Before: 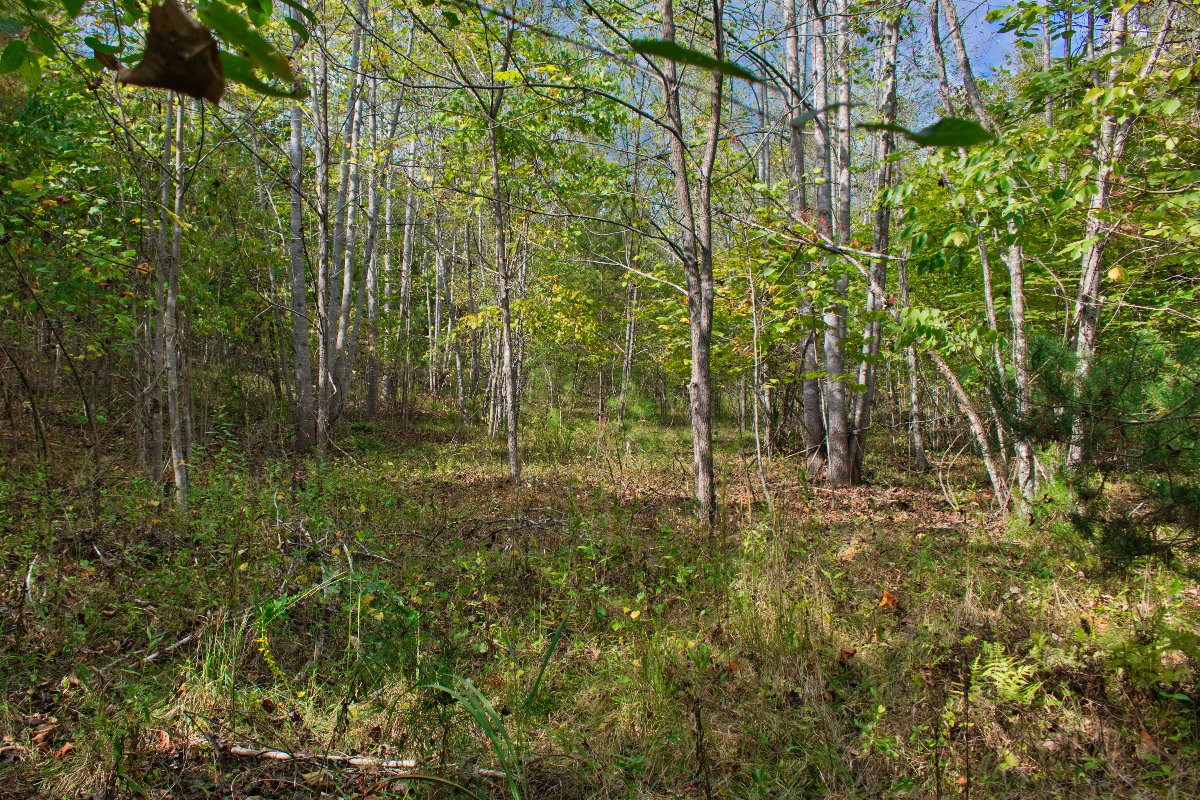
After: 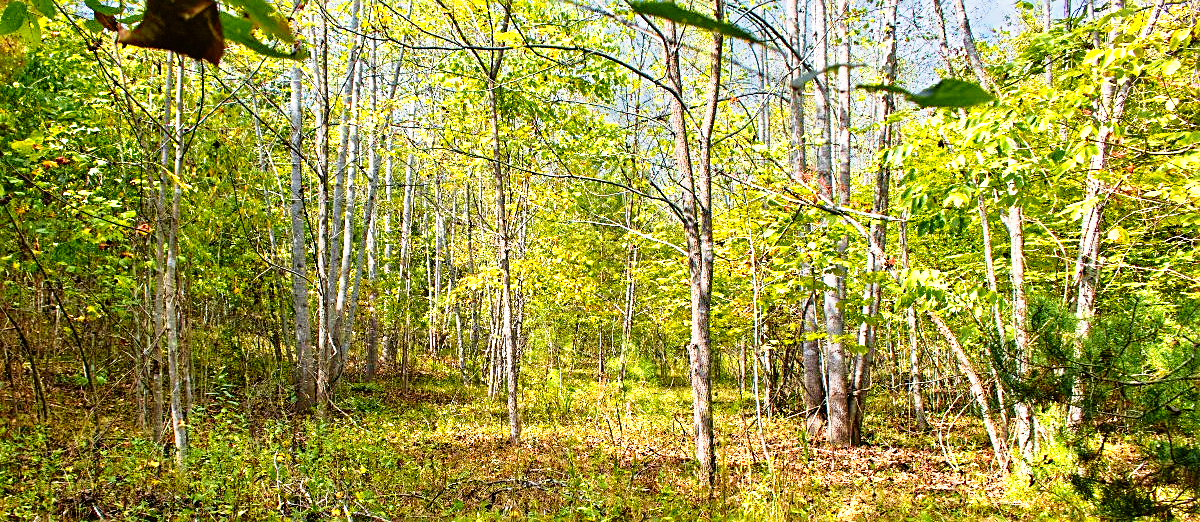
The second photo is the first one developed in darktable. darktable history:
velvia: on, module defaults
base curve: curves: ch0 [(0, 0) (0.012, 0.01) (0.073, 0.168) (0.31, 0.711) (0.645, 0.957) (1, 1)], preserve colors none
sharpen: on, module defaults
color zones: curves: ch0 [(0, 0.511) (0.143, 0.531) (0.286, 0.56) (0.429, 0.5) (0.571, 0.5) (0.714, 0.5) (0.857, 0.5) (1, 0.5)]; ch1 [(0, 0.525) (0.143, 0.705) (0.286, 0.715) (0.429, 0.35) (0.571, 0.35) (0.714, 0.35) (0.857, 0.4) (1, 0.4)]; ch2 [(0, 0.572) (0.143, 0.512) (0.286, 0.473) (0.429, 0.45) (0.571, 0.5) (0.714, 0.5) (0.857, 0.518) (1, 0.518)]
crop and rotate: top 4.894%, bottom 29.783%
